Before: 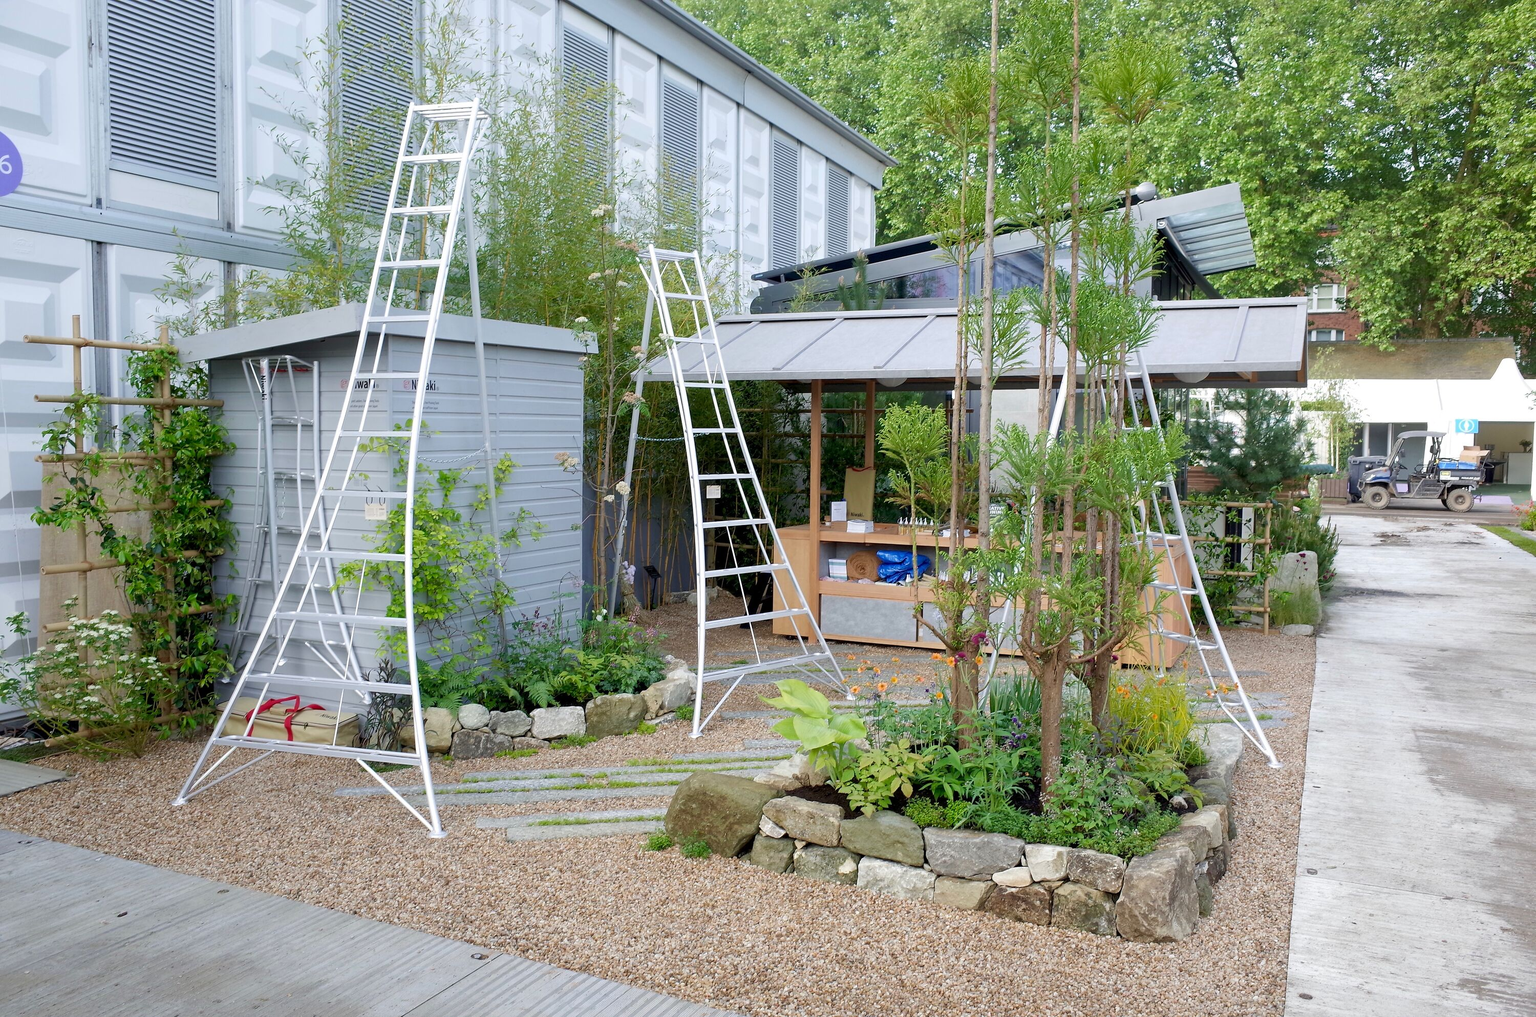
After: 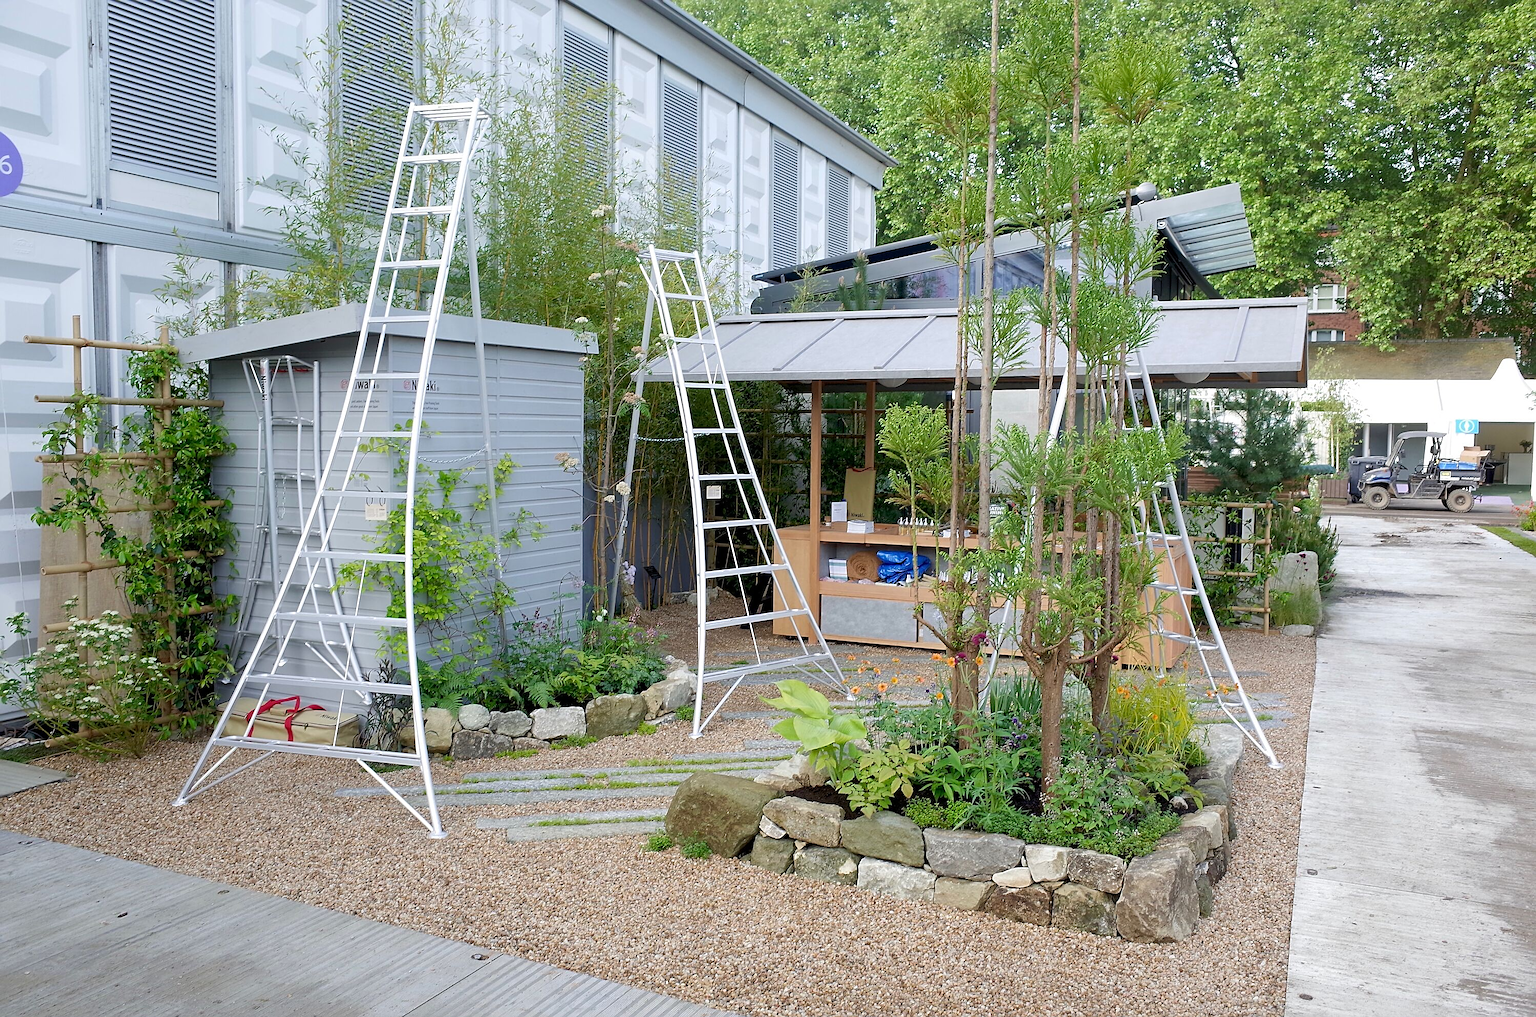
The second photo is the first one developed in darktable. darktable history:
sharpen: on, module defaults
levels: mode automatic, levels [0.072, 0.414, 0.976]
